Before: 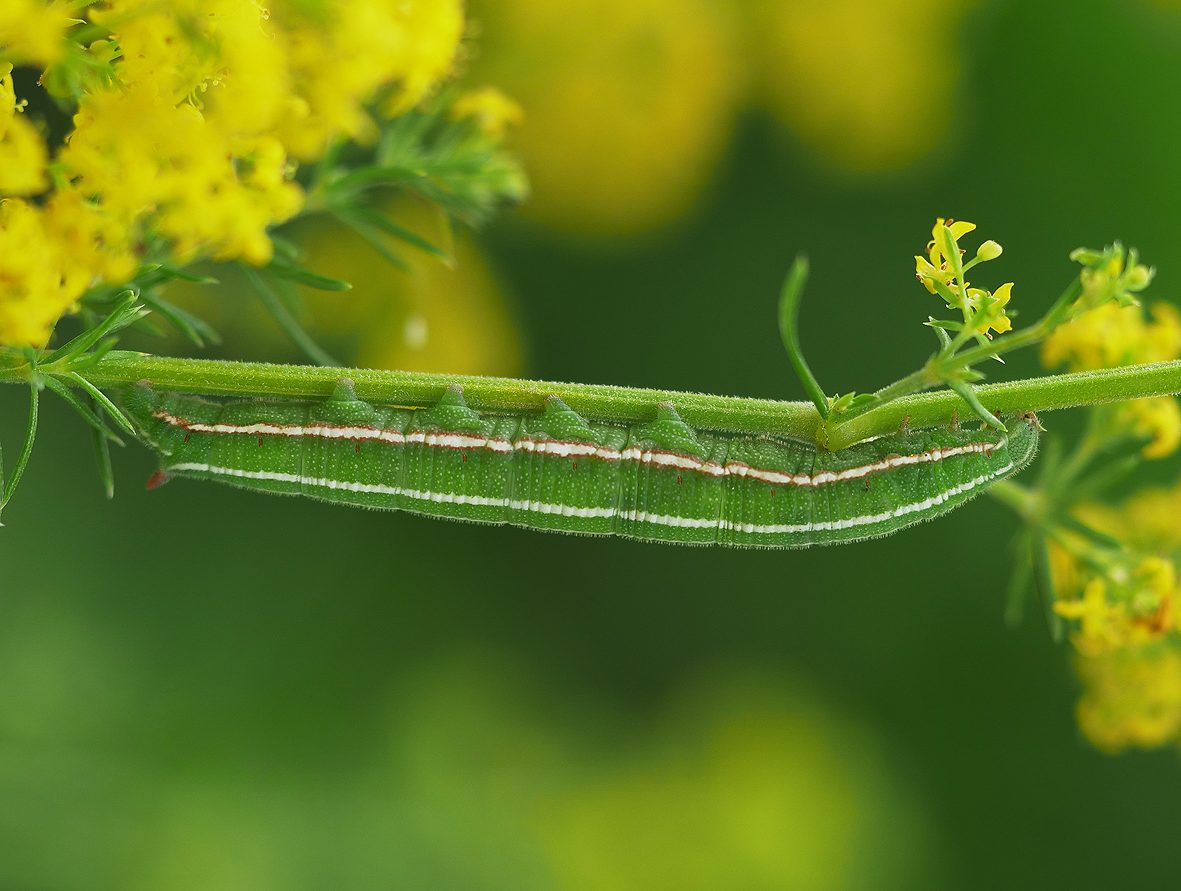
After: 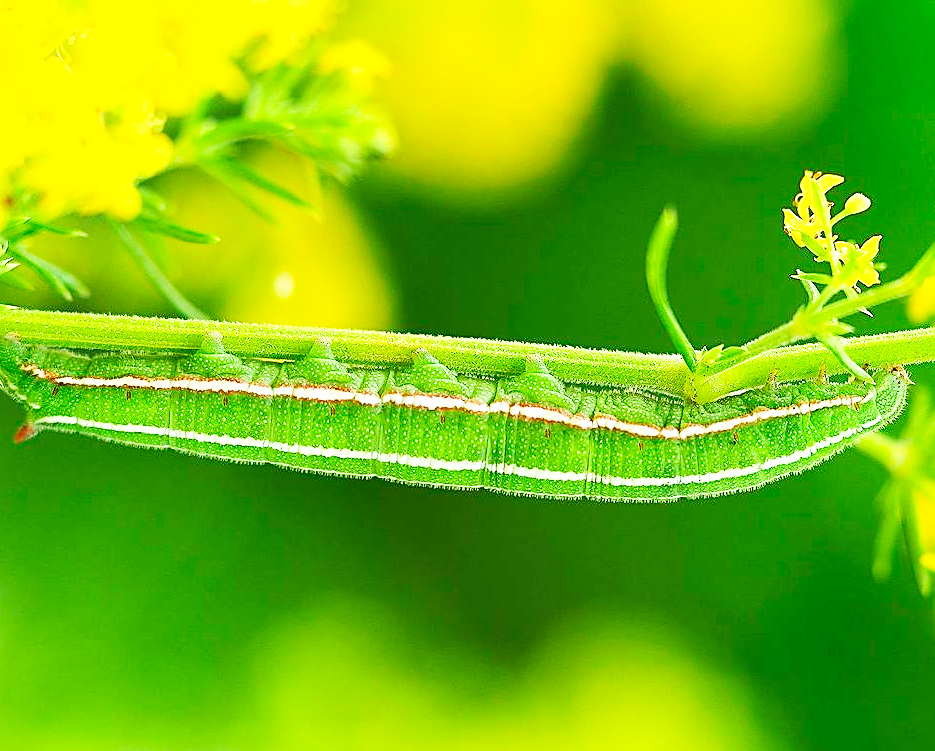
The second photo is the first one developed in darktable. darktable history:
base curve: curves: ch0 [(0, 0.003) (0.001, 0.002) (0.006, 0.004) (0.02, 0.022) (0.048, 0.086) (0.094, 0.234) (0.162, 0.431) (0.258, 0.629) (0.385, 0.8) (0.548, 0.918) (0.751, 0.988) (1, 1)], preserve colors none
crop: left 11.225%, top 5.381%, right 9.565%, bottom 10.314%
contrast brightness saturation: contrast 0.2, brightness 0.16, saturation 0.22
sharpen: on, module defaults
